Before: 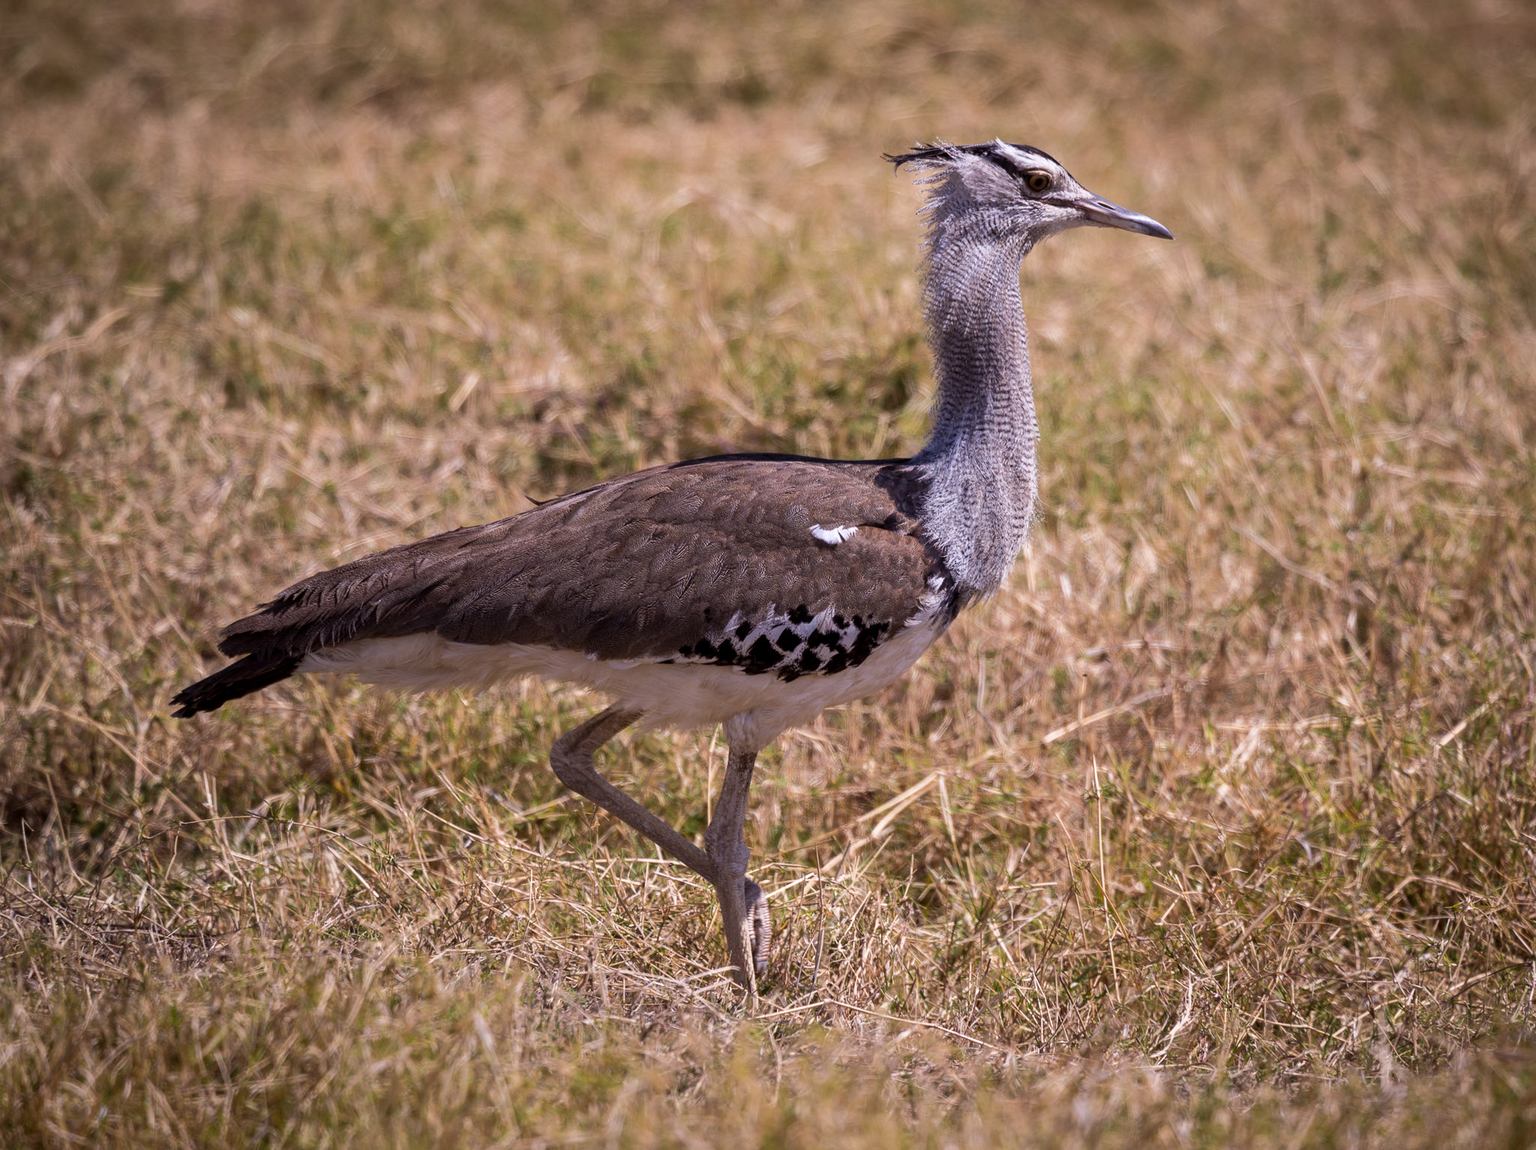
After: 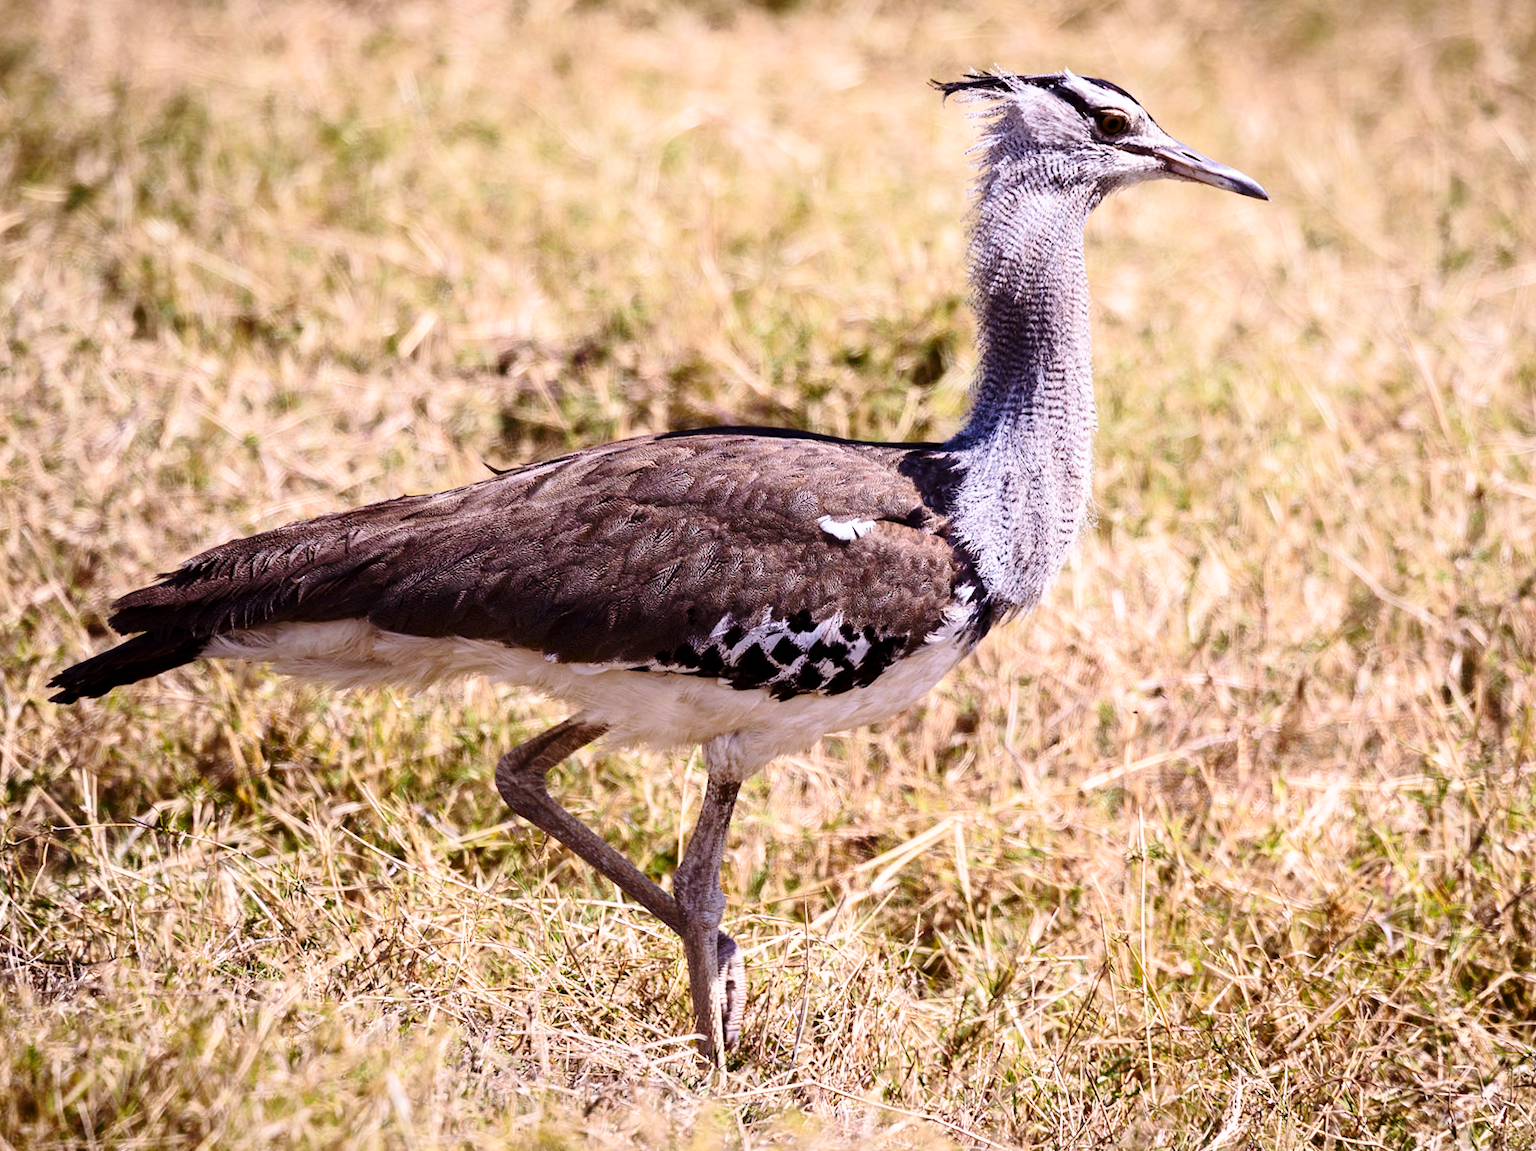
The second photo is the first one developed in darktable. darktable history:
base curve: curves: ch0 [(0, 0) (0.028, 0.03) (0.121, 0.232) (0.46, 0.748) (0.859, 0.968) (1, 1)], preserve colors none
crop and rotate: angle -3.18°, left 5.034%, top 5.172%, right 4.7%, bottom 4.437%
contrast brightness saturation: contrast 0.22
